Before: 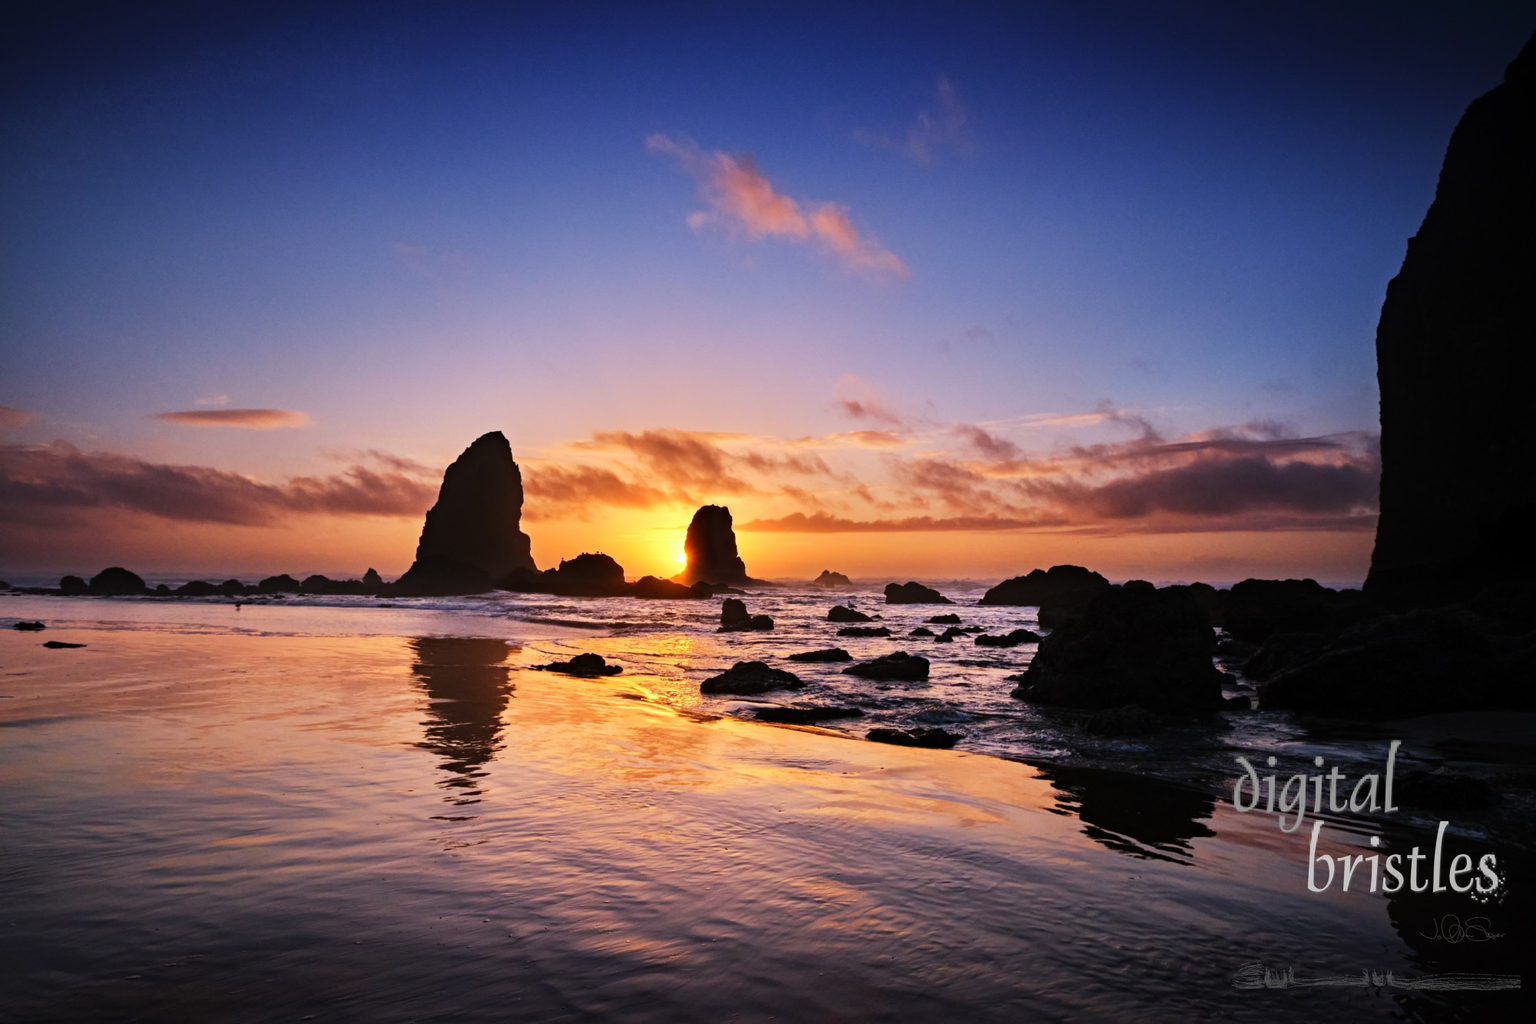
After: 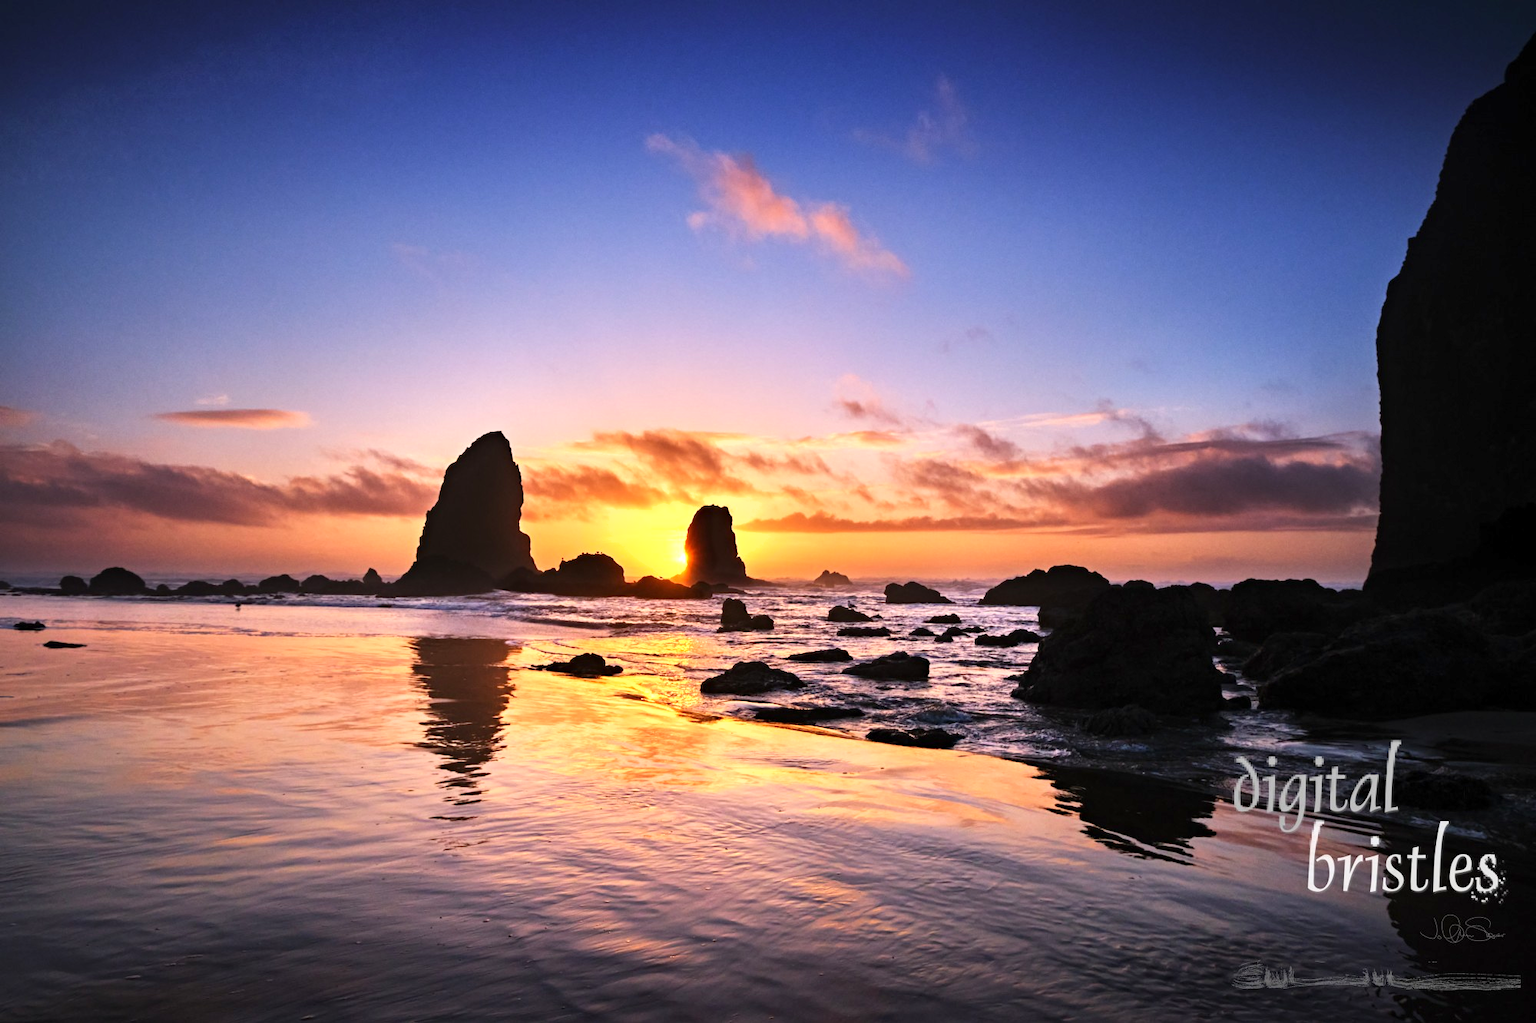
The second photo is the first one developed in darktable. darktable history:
shadows and highlights: shadows 29.54, highlights -30.37, low approximation 0.01, soften with gaussian
exposure: exposure 0.61 EV, compensate highlight preservation false
